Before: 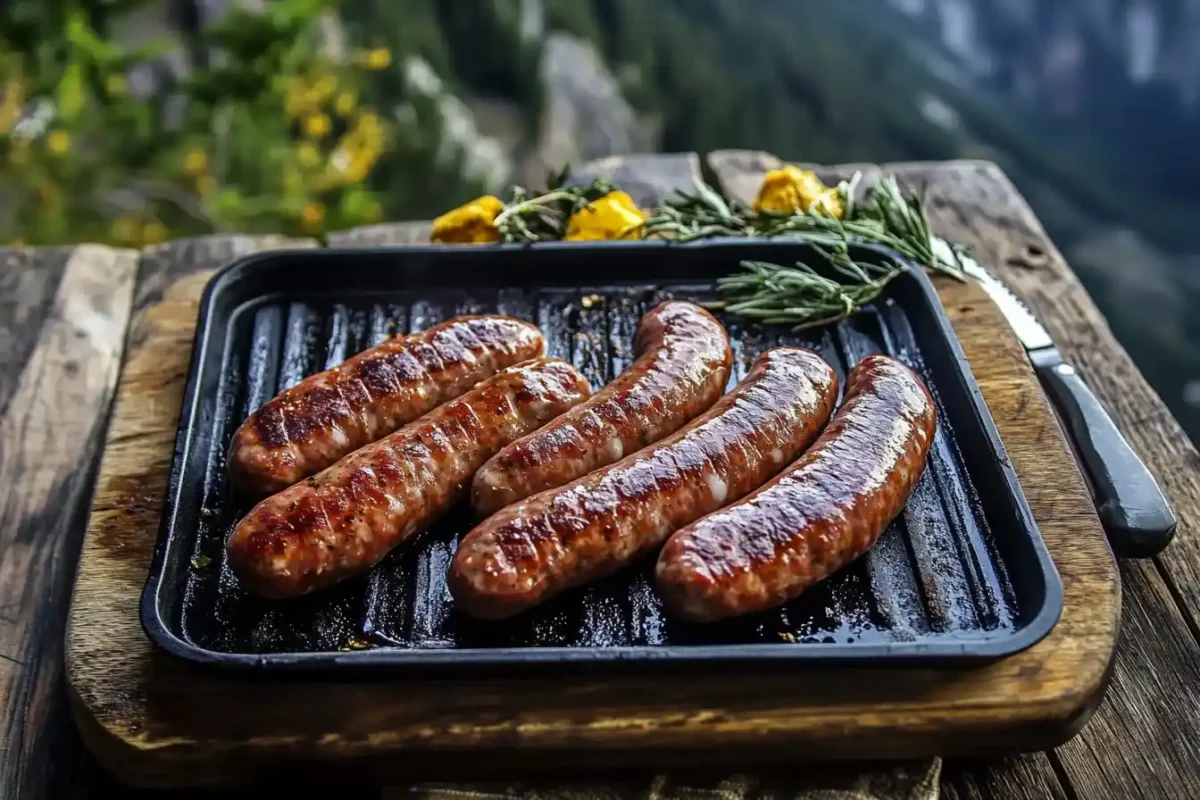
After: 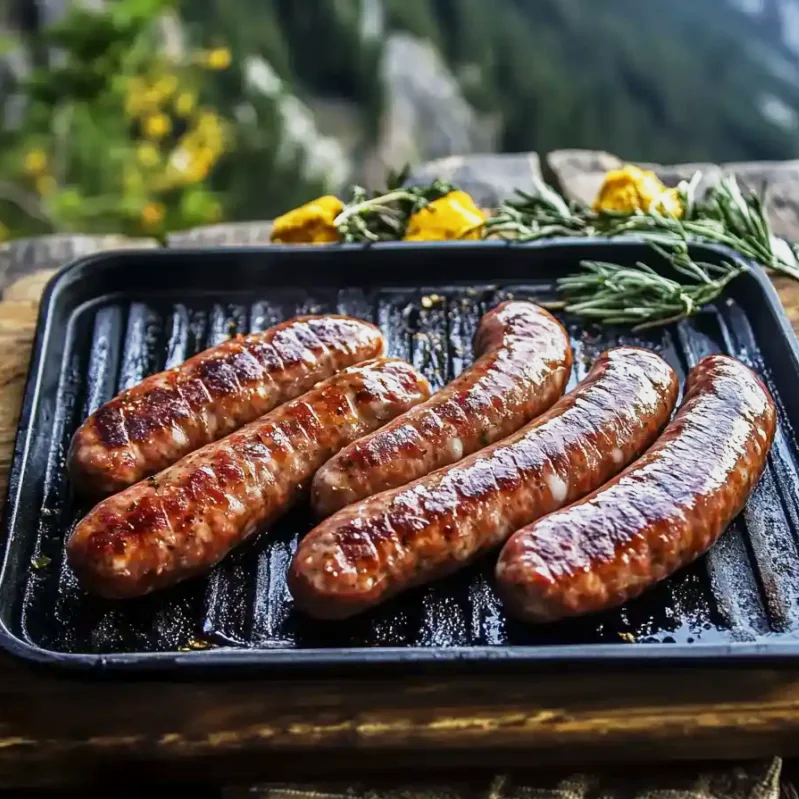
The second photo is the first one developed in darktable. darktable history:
crop and rotate: left 13.409%, right 19.924%
base curve: curves: ch0 [(0, 0) (0.088, 0.125) (0.176, 0.251) (0.354, 0.501) (0.613, 0.749) (1, 0.877)], preserve colors none
